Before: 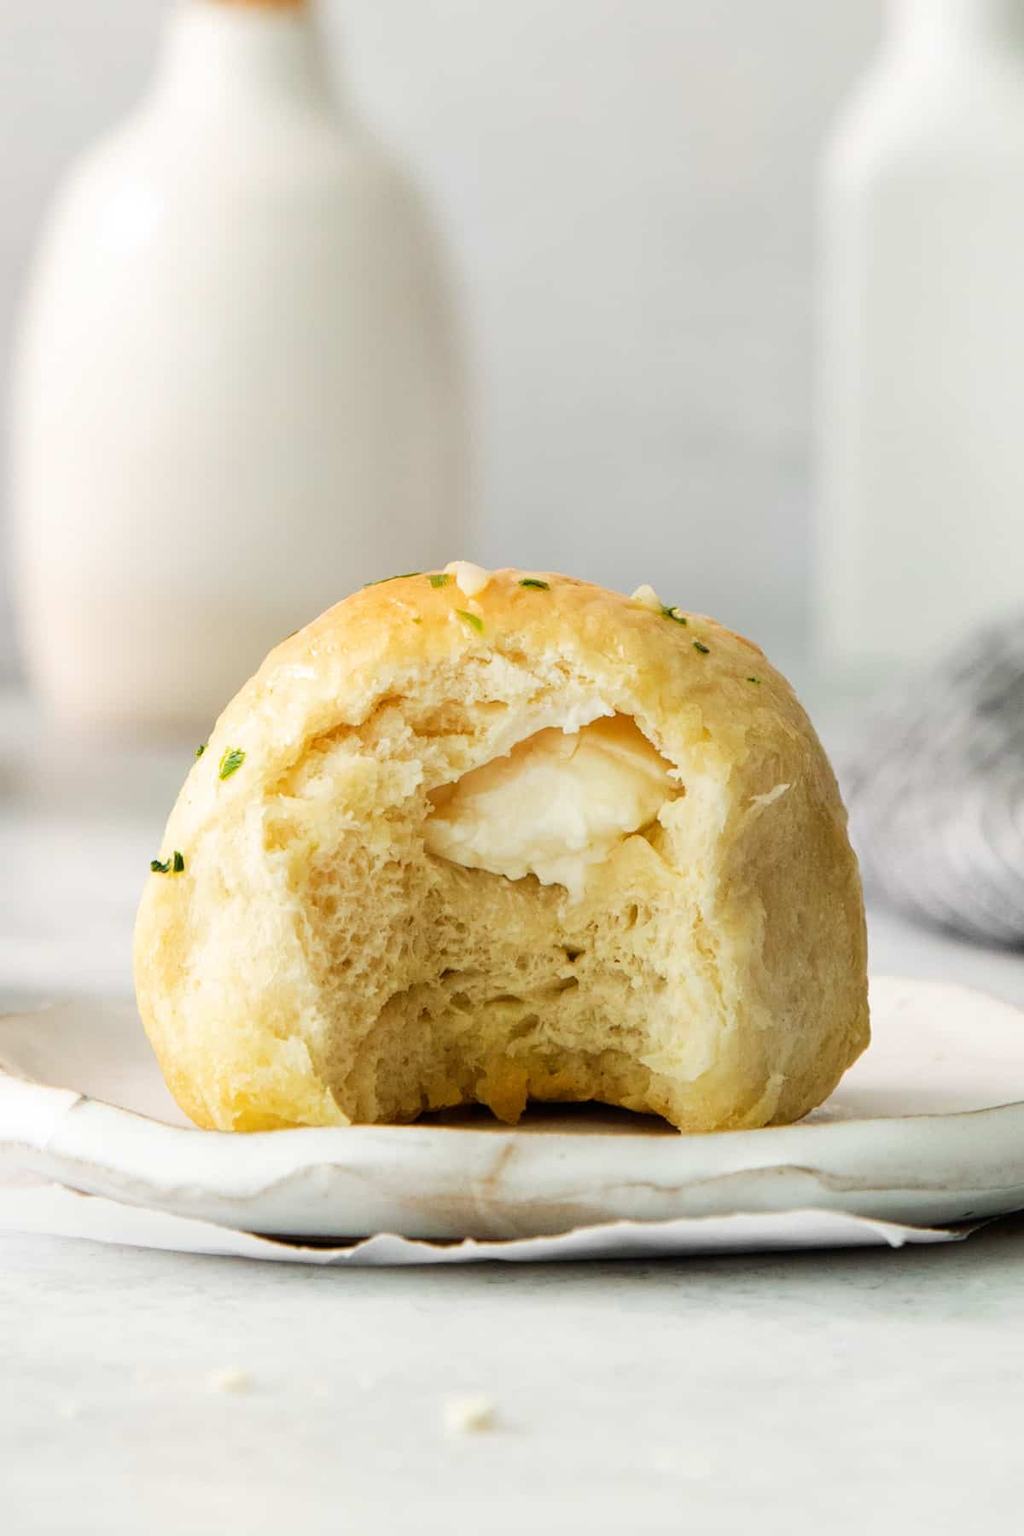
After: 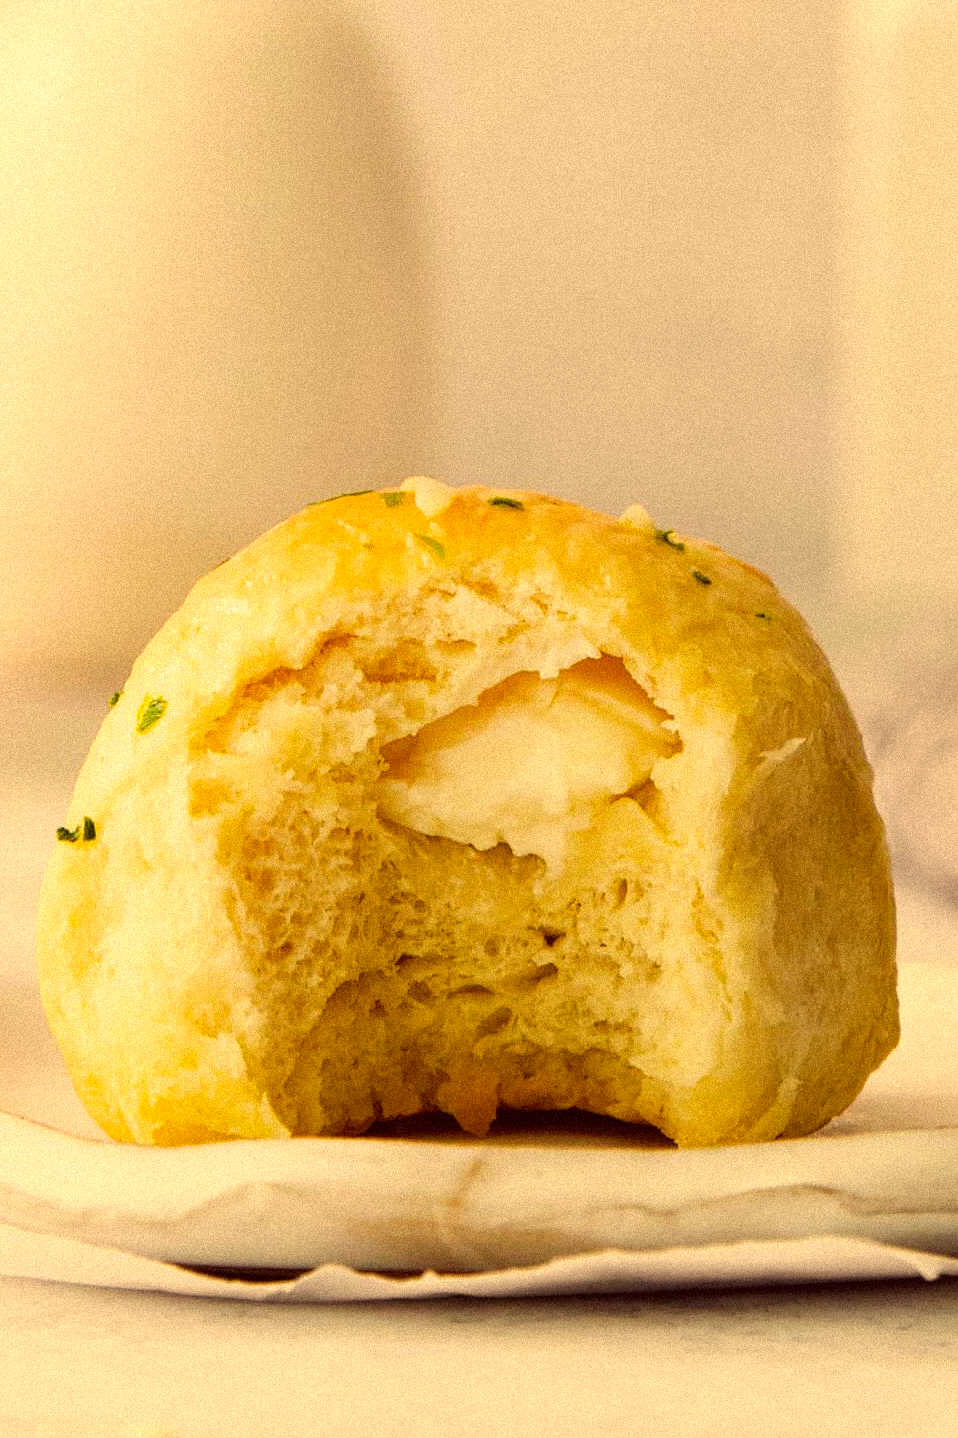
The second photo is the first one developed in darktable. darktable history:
color correction: highlights a* 10.12, highlights b* 39.04, shadows a* 14.62, shadows b* 3.37
grain: coarseness 9.38 ISO, strength 34.99%, mid-tones bias 0%
crop and rotate: left 10.071%, top 10.071%, right 10.02%, bottom 10.02%
